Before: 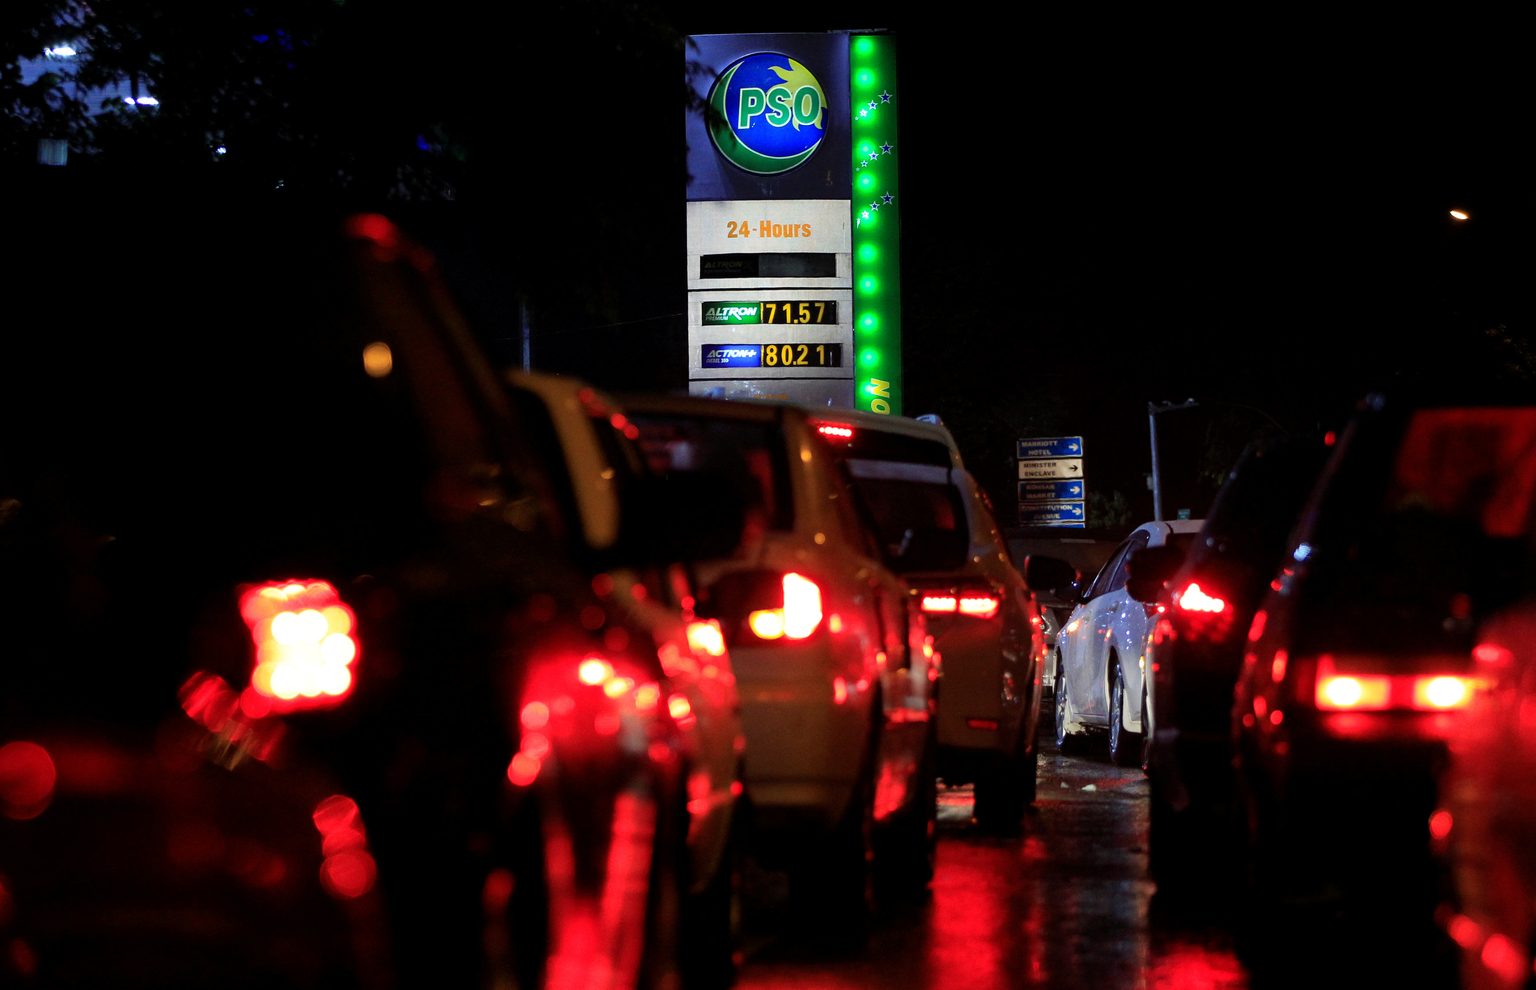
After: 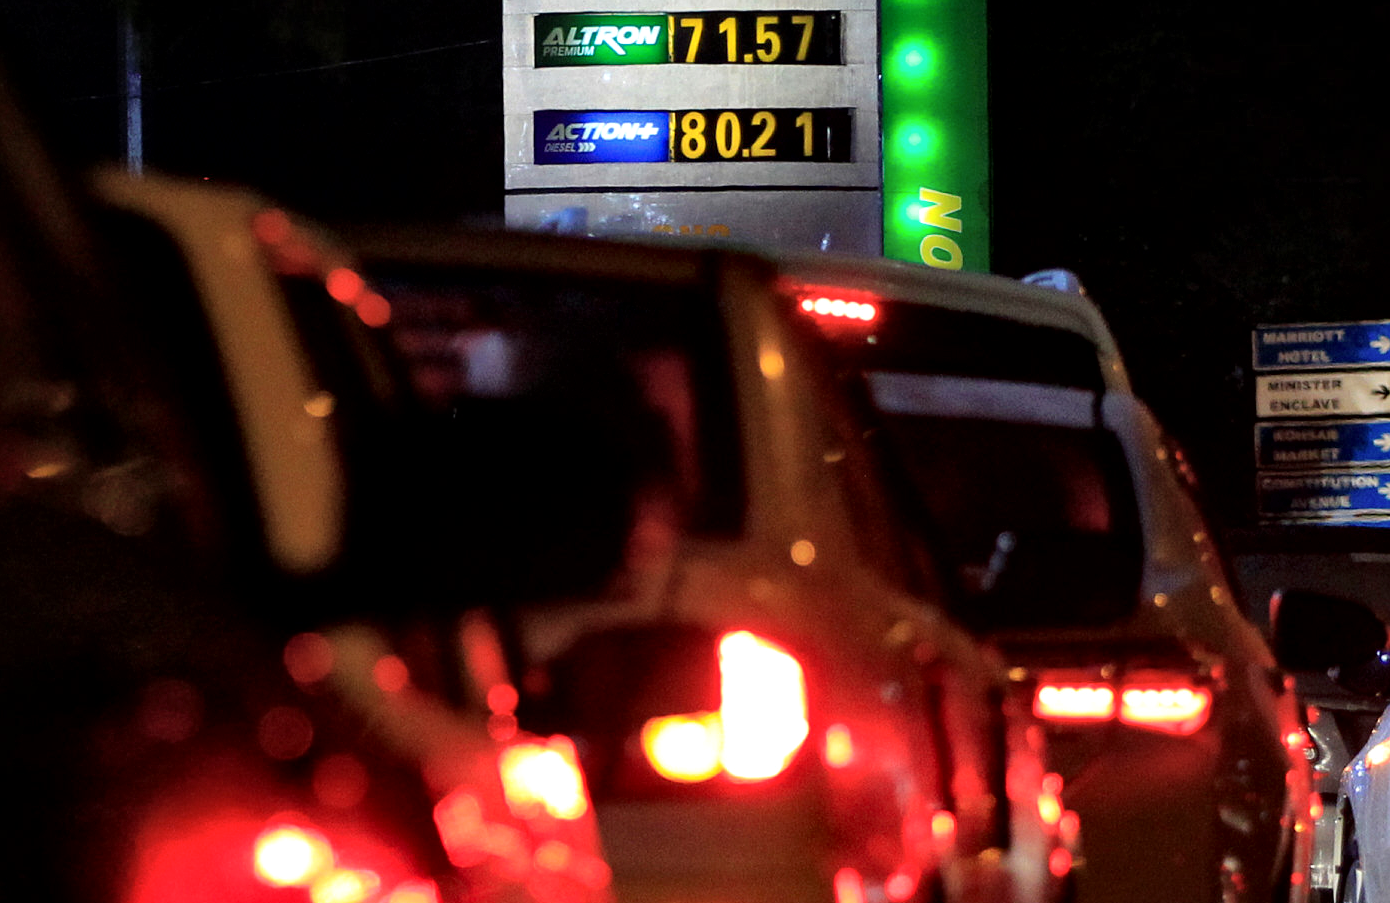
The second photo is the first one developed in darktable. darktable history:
crop: left 30.456%, top 29.918%, right 29.804%, bottom 30.028%
local contrast: mode bilateral grid, contrast 25, coarseness 61, detail 152%, midtone range 0.2
